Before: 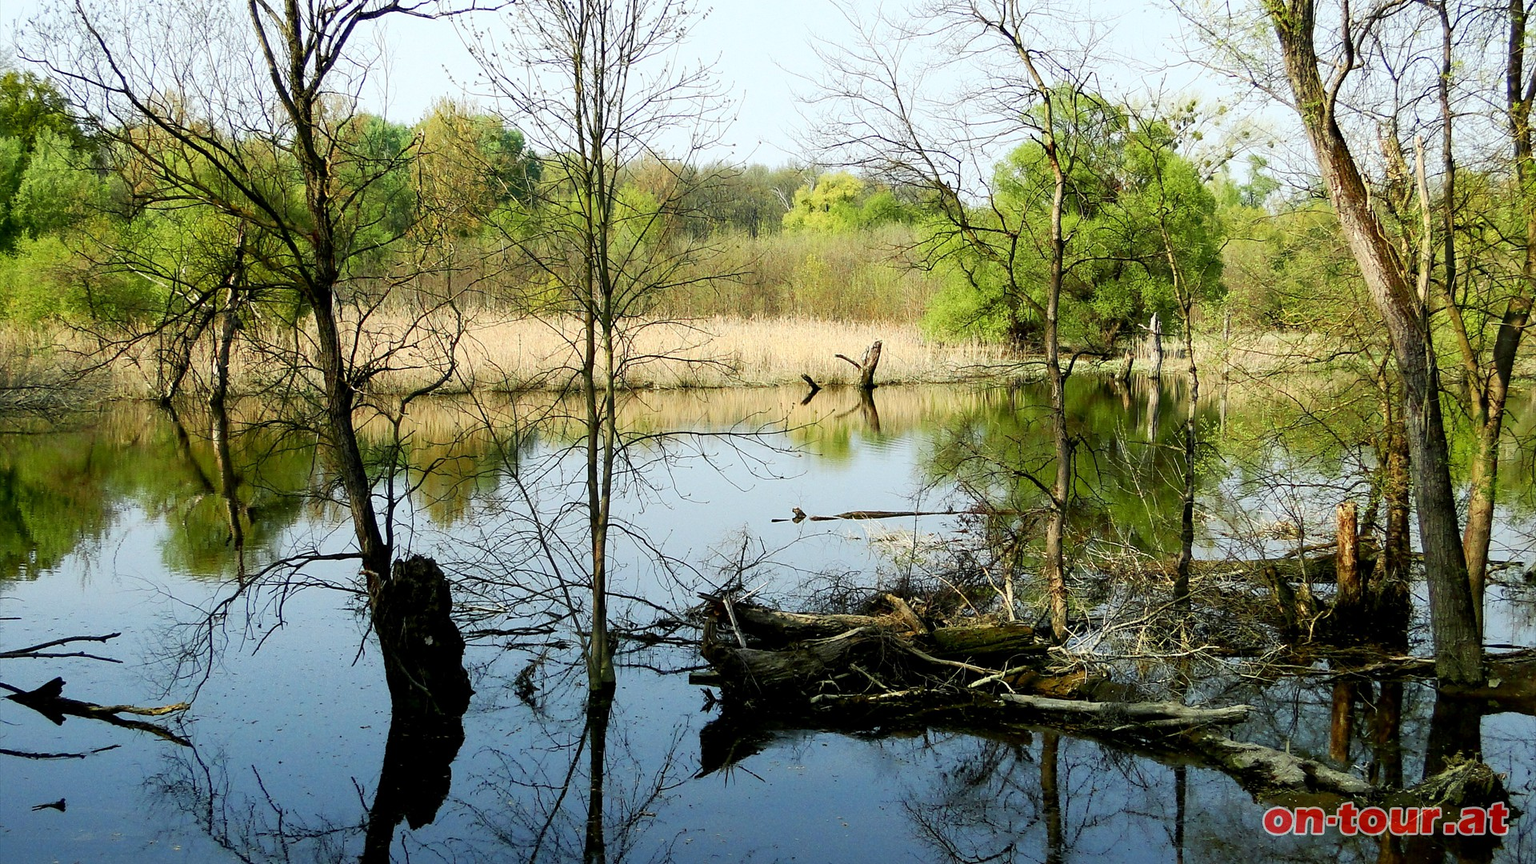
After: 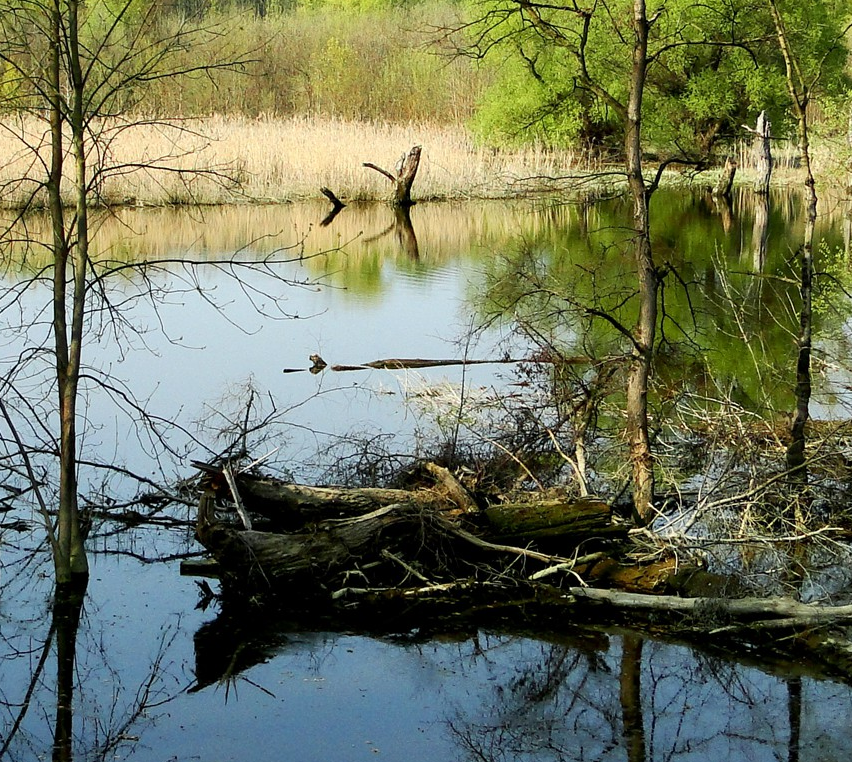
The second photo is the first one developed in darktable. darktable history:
crop: left 35.503%, top 25.971%, right 20.074%, bottom 3.417%
